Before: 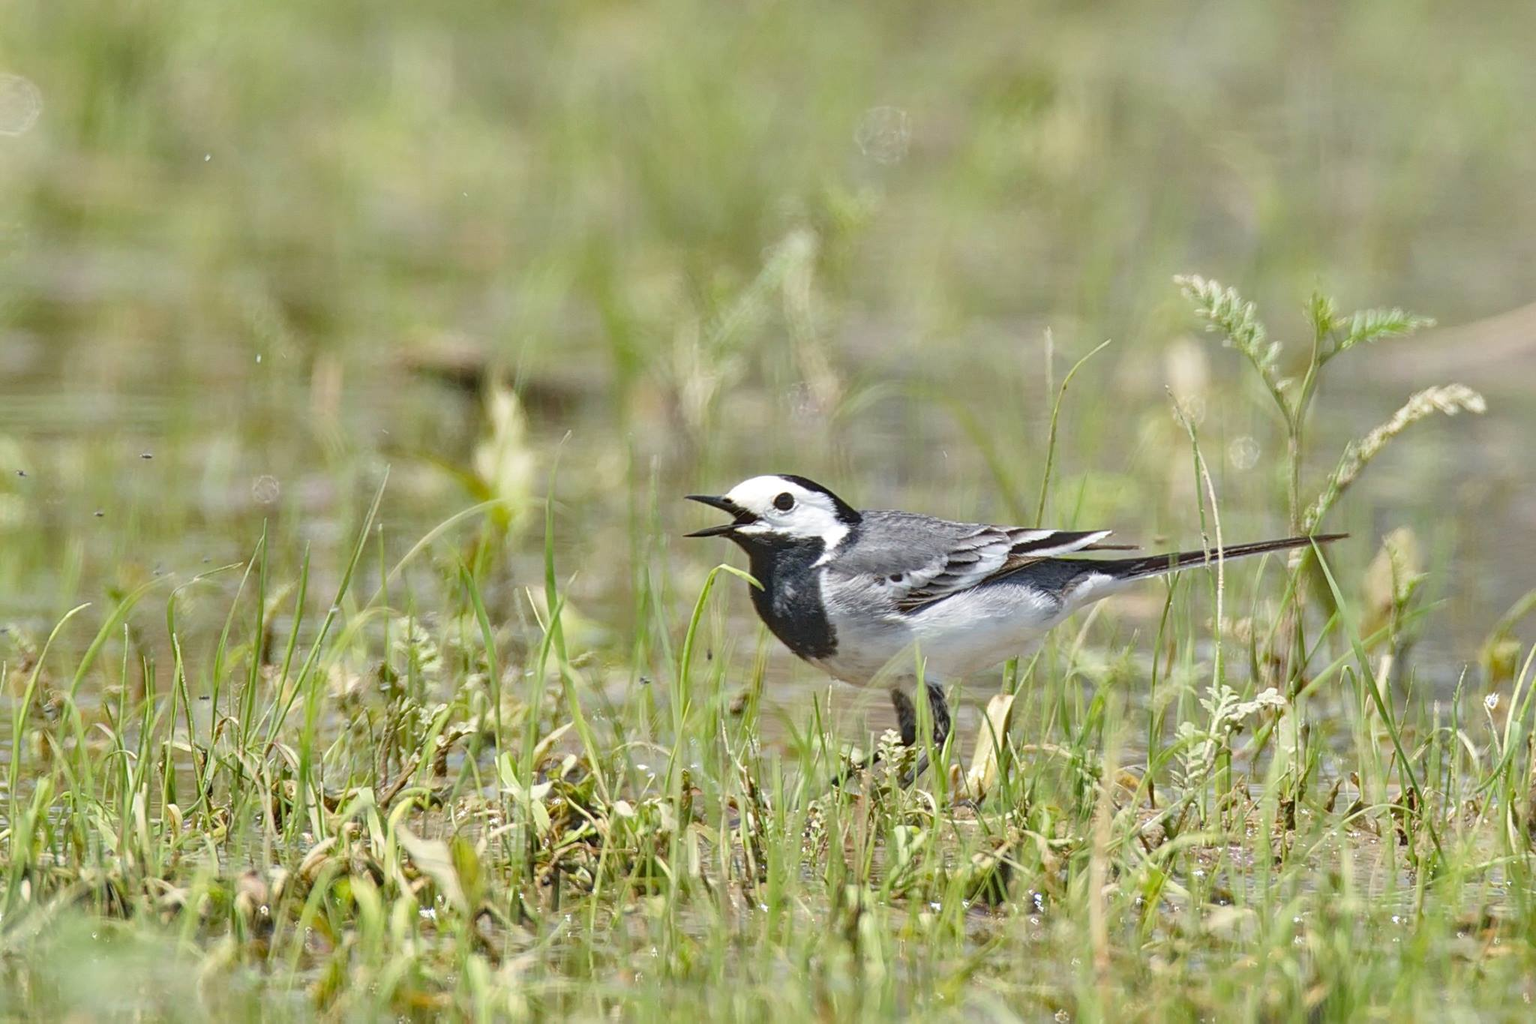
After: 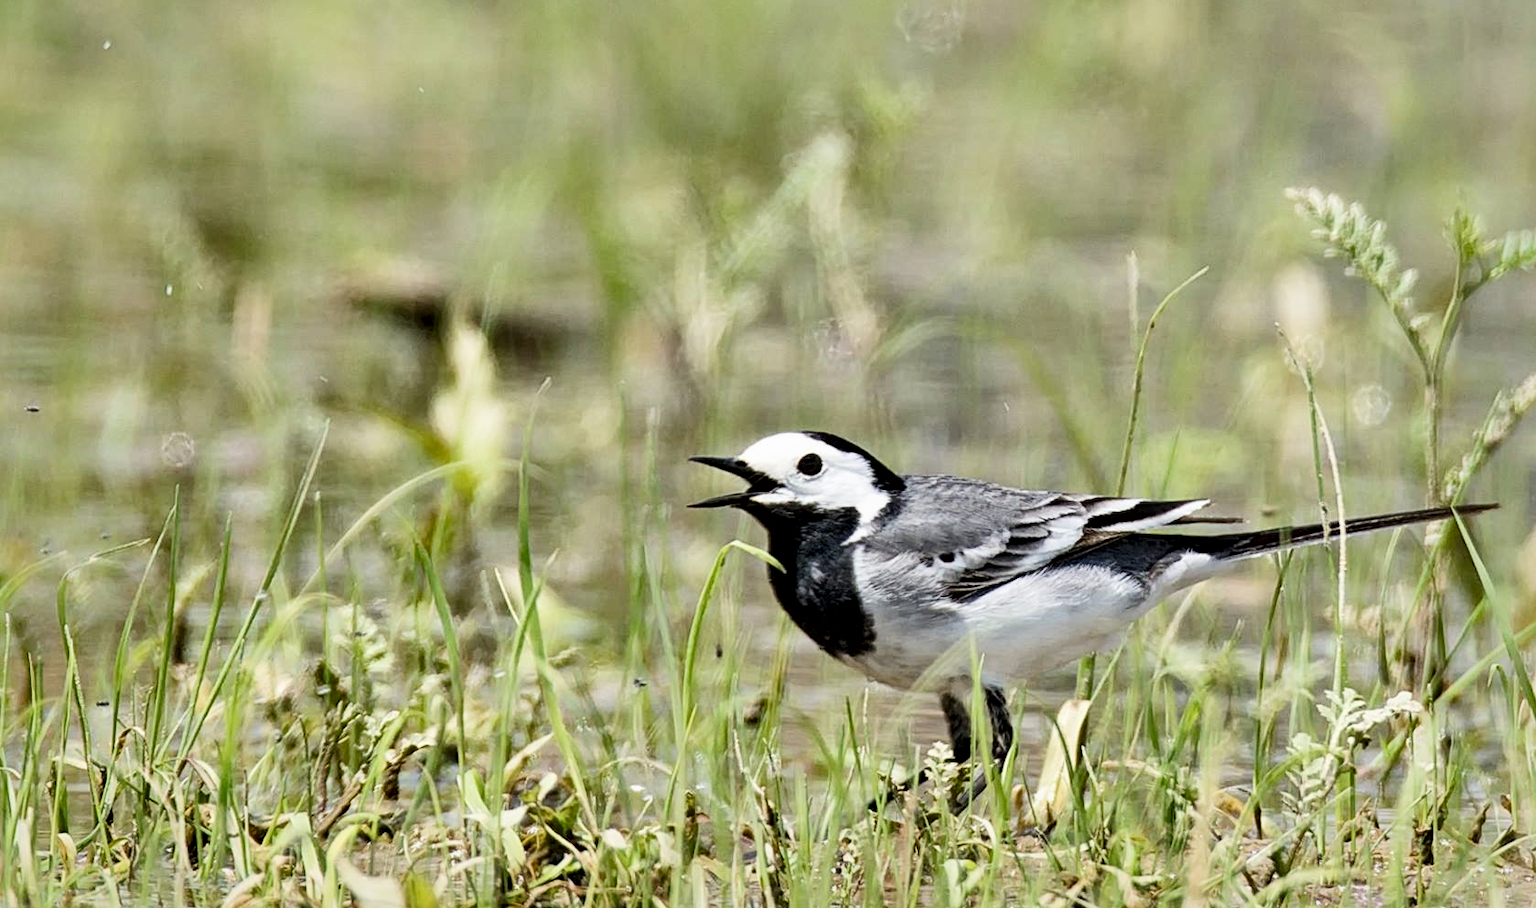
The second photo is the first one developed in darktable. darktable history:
filmic rgb: black relative exposure -5 EV, hardness 2.88, contrast 1.3, highlights saturation mix -10%
crop: left 7.856%, top 11.836%, right 10.12%, bottom 15.387%
local contrast: mode bilateral grid, contrast 100, coarseness 100, detail 165%, midtone range 0.2
